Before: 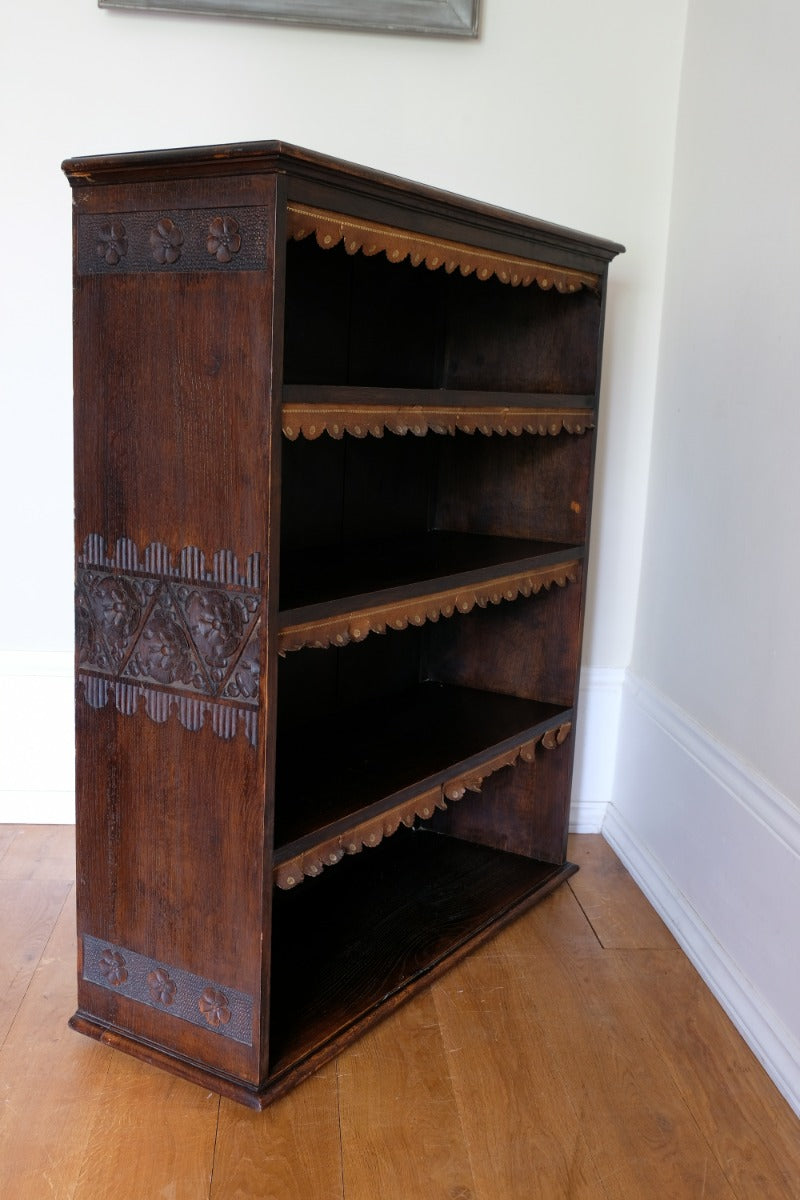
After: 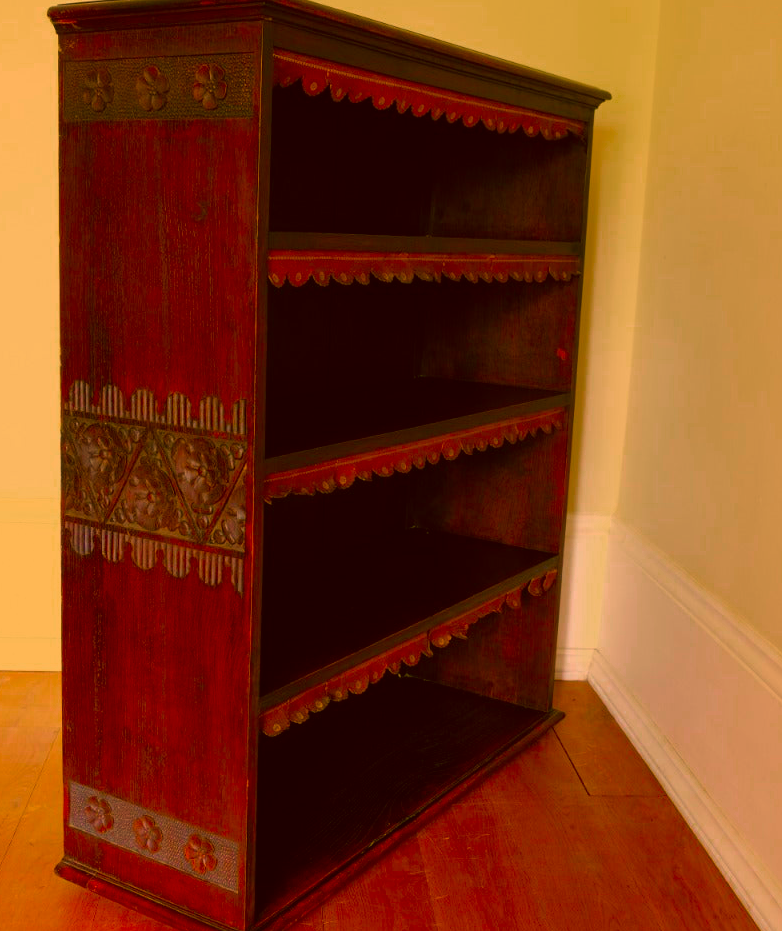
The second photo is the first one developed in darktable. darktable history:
color zones: curves: ch0 [(0, 0.48) (0.209, 0.398) (0.305, 0.332) (0.429, 0.493) (0.571, 0.5) (0.714, 0.5) (0.857, 0.5) (1, 0.48)]; ch1 [(0, 0.633) (0.143, 0.586) (0.286, 0.489) (0.429, 0.448) (0.571, 0.31) (0.714, 0.335) (0.857, 0.492) (1, 0.633)]; ch2 [(0, 0.448) (0.143, 0.498) (0.286, 0.5) (0.429, 0.5) (0.571, 0.5) (0.714, 0.5) (0.857, 0.5) (1, 0.448)], mix 19.82%
crop and rotate: left 1.923%, top 12.806%, right 0.277%, bottom 9.58%
color correction: highlights a* 10.51, highlights b* 30.28, shadows a* 2.74, shadows b* 17.96, saturation 1.74
